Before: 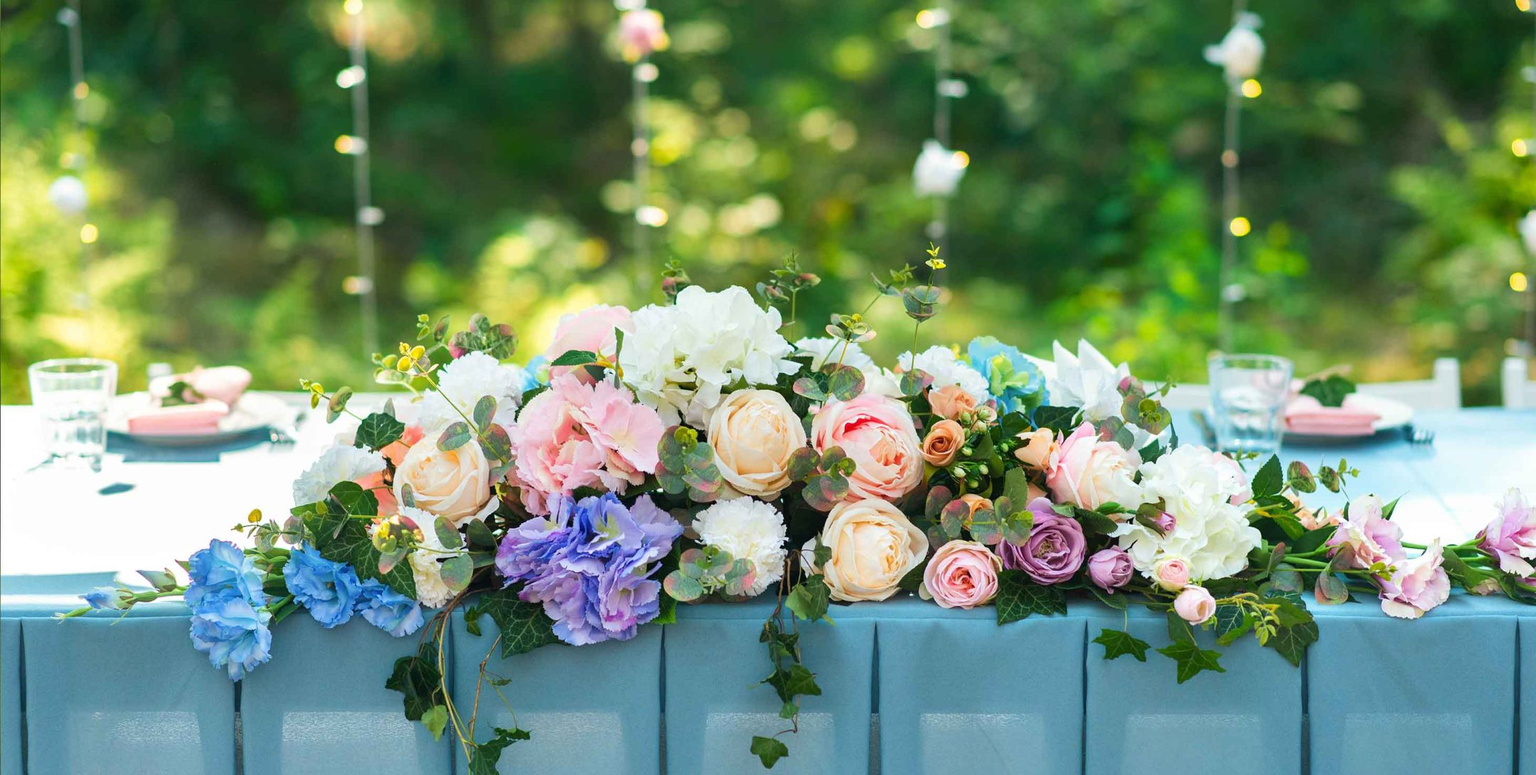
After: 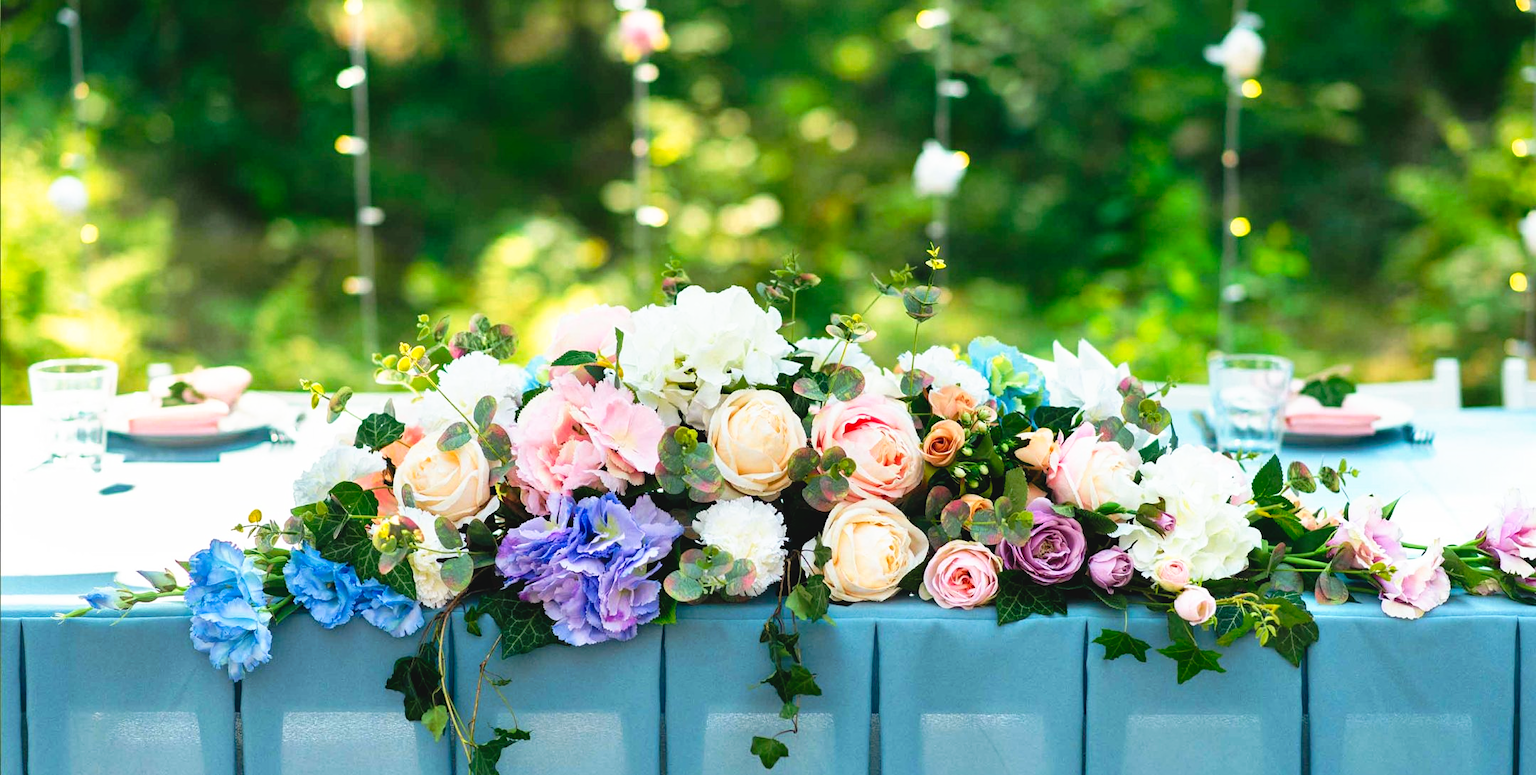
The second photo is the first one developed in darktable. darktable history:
tone curve: curves: ch0 [(0, 0) (0.003, 0.047) (0.011, 0.047) (0.025, 0.047) (0.044, 0.049) (0.069, 0.051) (0.1, 0.062) (0.136, 0.086) (0.177, 0.125) (0.224, 0.178) (0.277, 0.246) (0.335, 0.324) (0.399, 0.407) (0.468, 0.48) (0.543, 0.57) (0.623, 0.675) (0.709, 0.772) (0.801, 0.876) (0.898, 0.963) (1, 1)], preserve colors none
